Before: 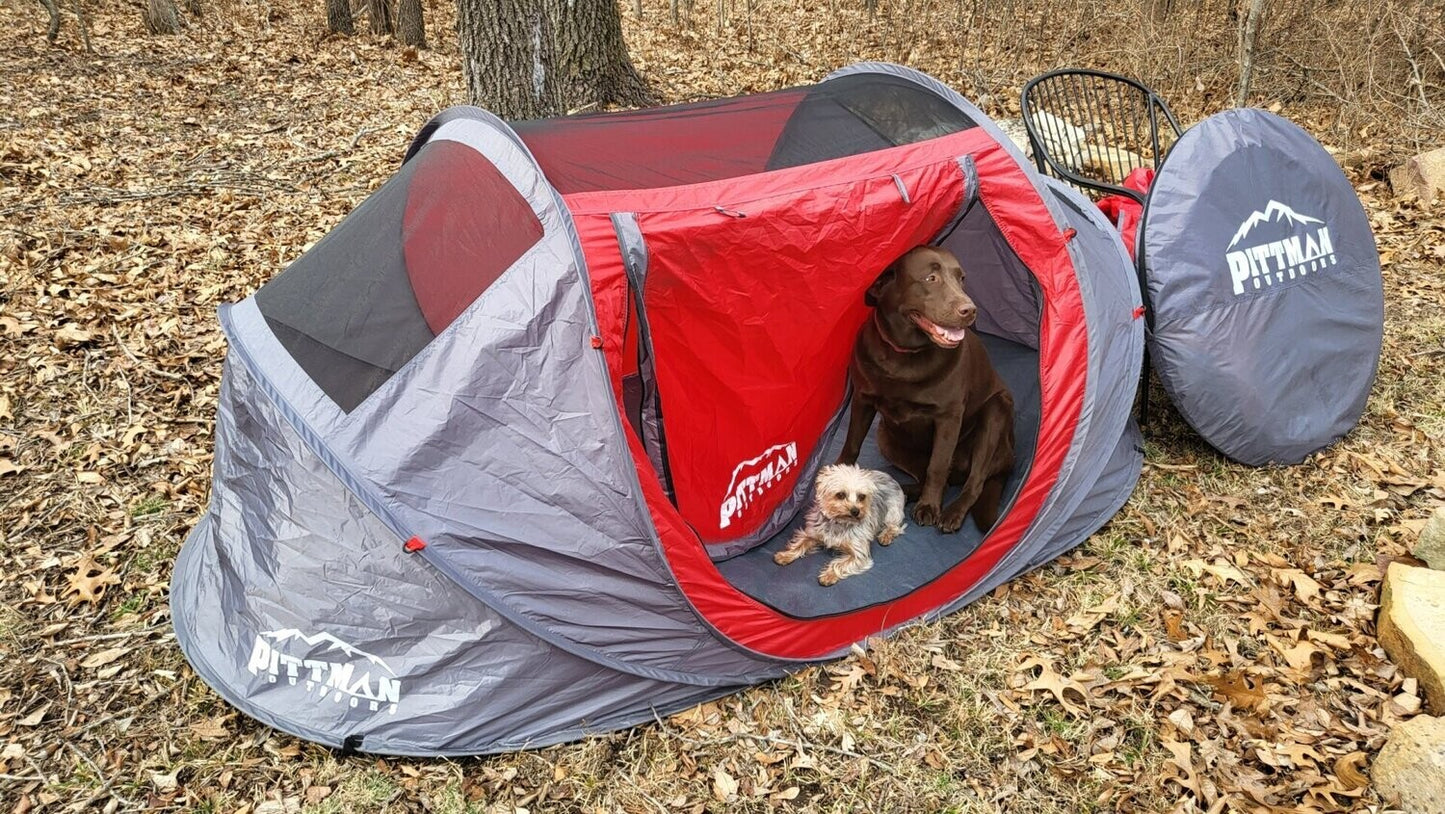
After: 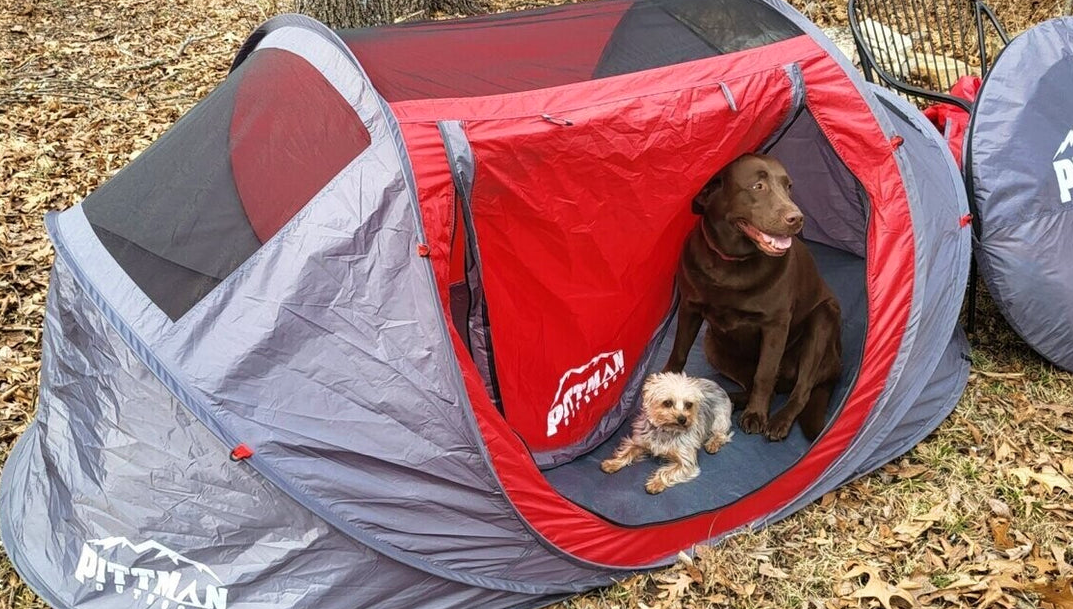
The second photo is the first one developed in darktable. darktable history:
crop and rotate: left 11.989%, top 11.364%, right 13.713%, bottom 13.82%
velvia: strength 14.82%
